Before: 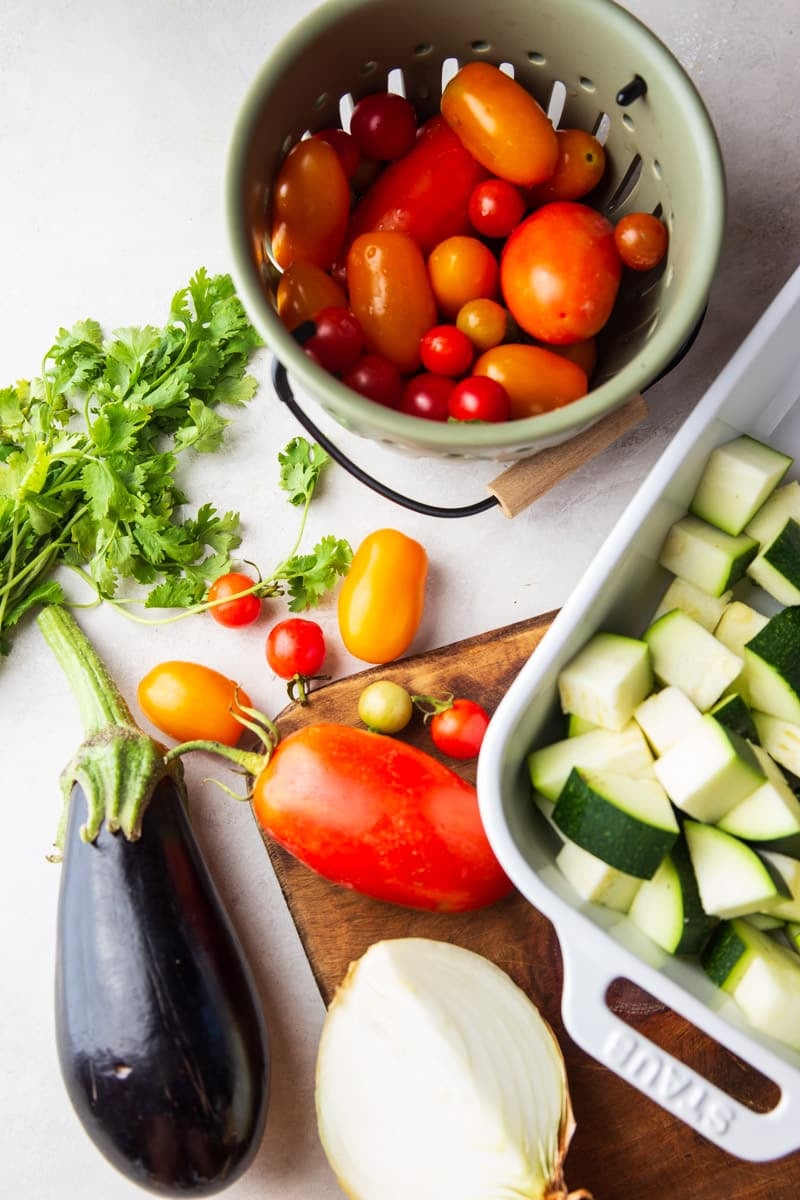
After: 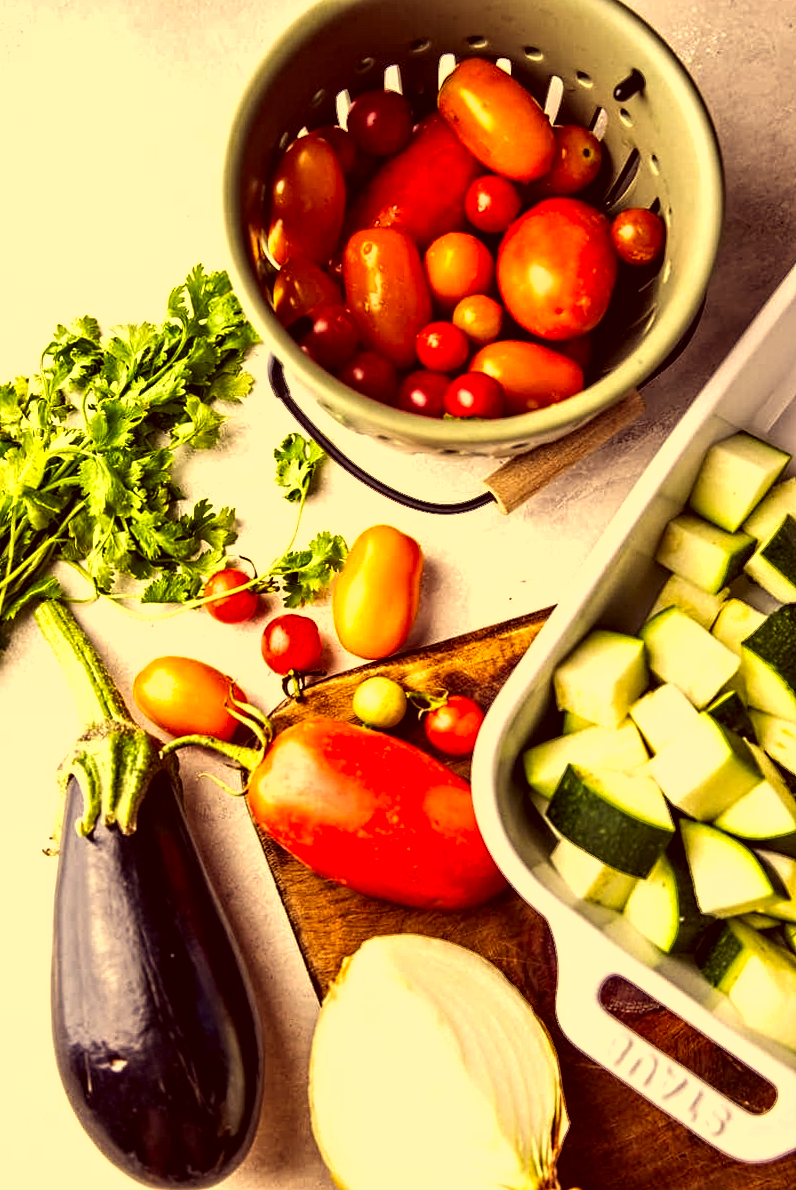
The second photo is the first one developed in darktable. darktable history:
color correction: highlights a* 10.12, highlights b* 39.04, shadows a* 14.62, shadows b* 3.37
tone equalizer: -8 EV -0.417 EV, -7 EV -0.389 EV, -6 EV -0.333 EV, -5 EV -0.222 EV, -3 EV 0.222 EV, -2 EV 0.333 EV, -1 EV 0.389 EV, +0 EV 0.417 EV, edges refinement/feathering 500, mask exposure compensation -1.57 EV, preserve details no
shadows and highlights: low approximation 0.01, soften with gaussian
rotate and perspective: rotation 0.192°, lens shift (horizontal) -0.015, crop left 0.005, crop right 0.996, crop top 0.006, crop bottom 0.99
contrast equalizer: octaves 7, y [[0.5, 0.542, 0.583, 0.625, 0.667, 0.708], [0.5 ×6], [0.5 ×6], [0 ×6], [0 ×6]]
